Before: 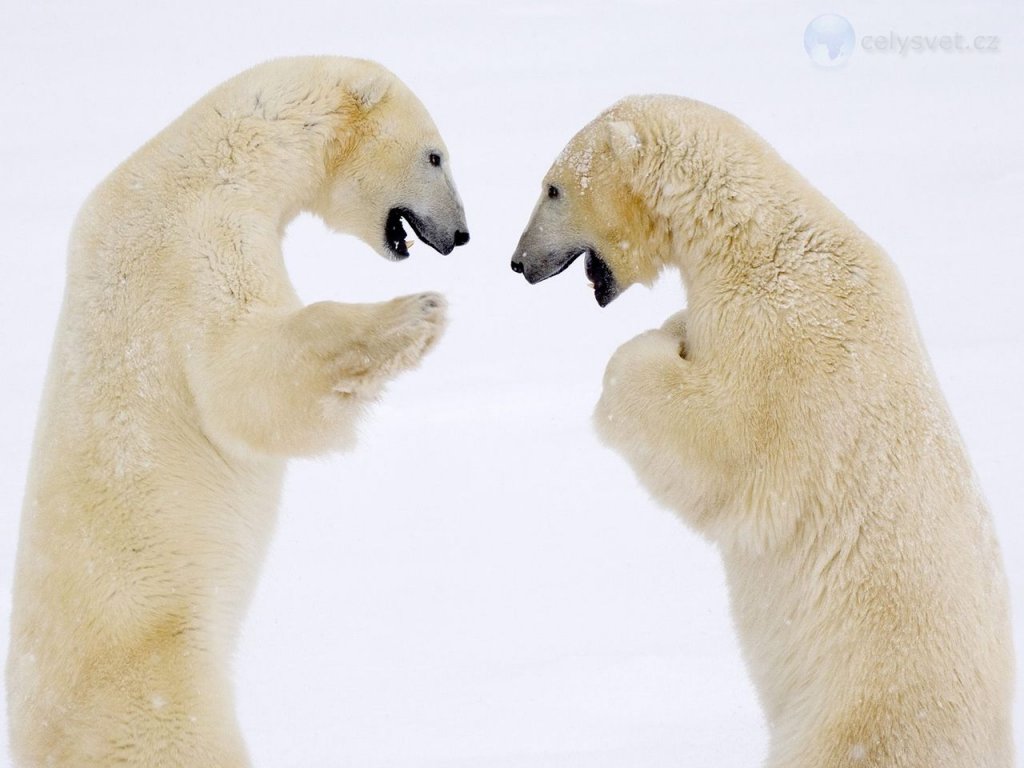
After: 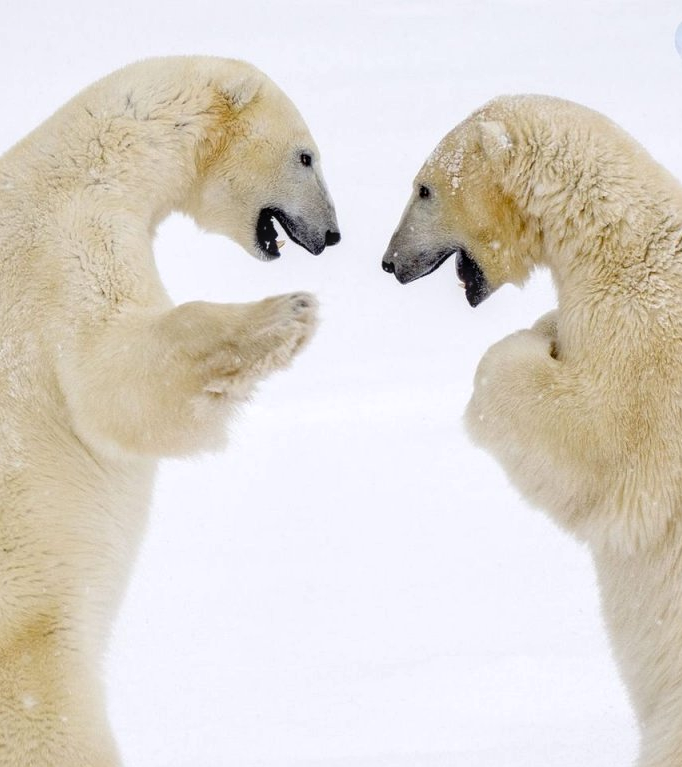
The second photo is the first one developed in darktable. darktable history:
crop and rotate: left 12.648%, right 20.685%
local contrast: on, module defaults
